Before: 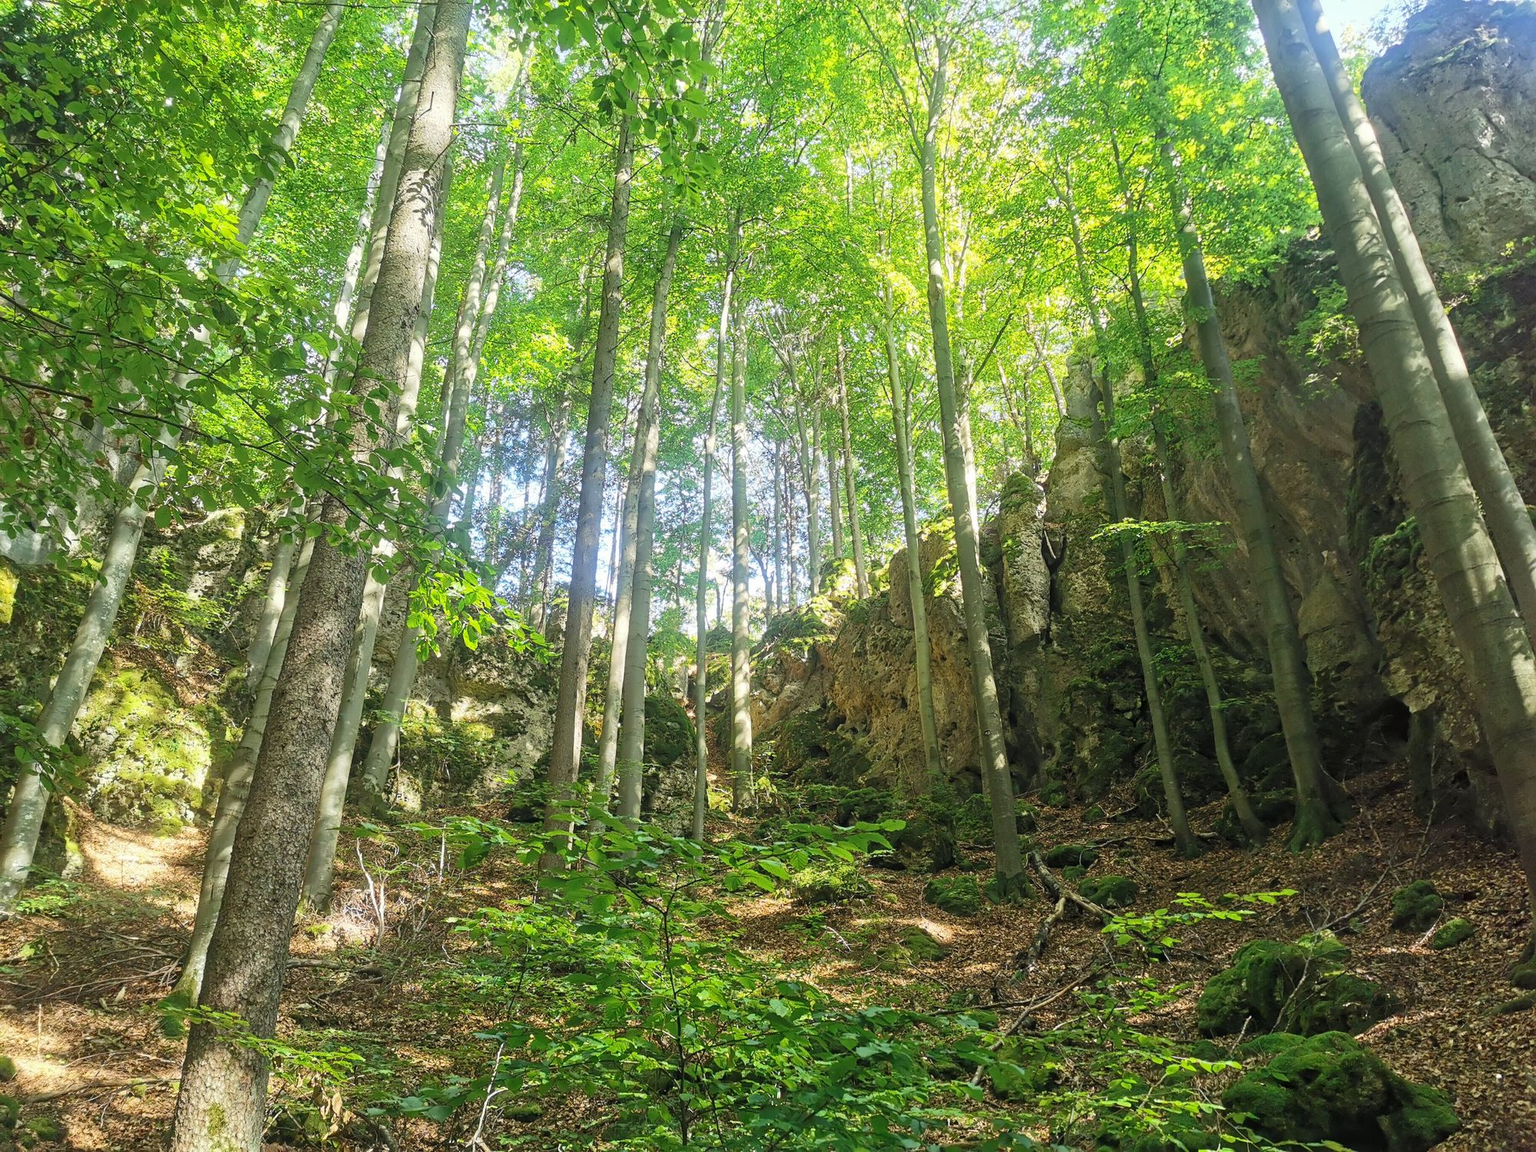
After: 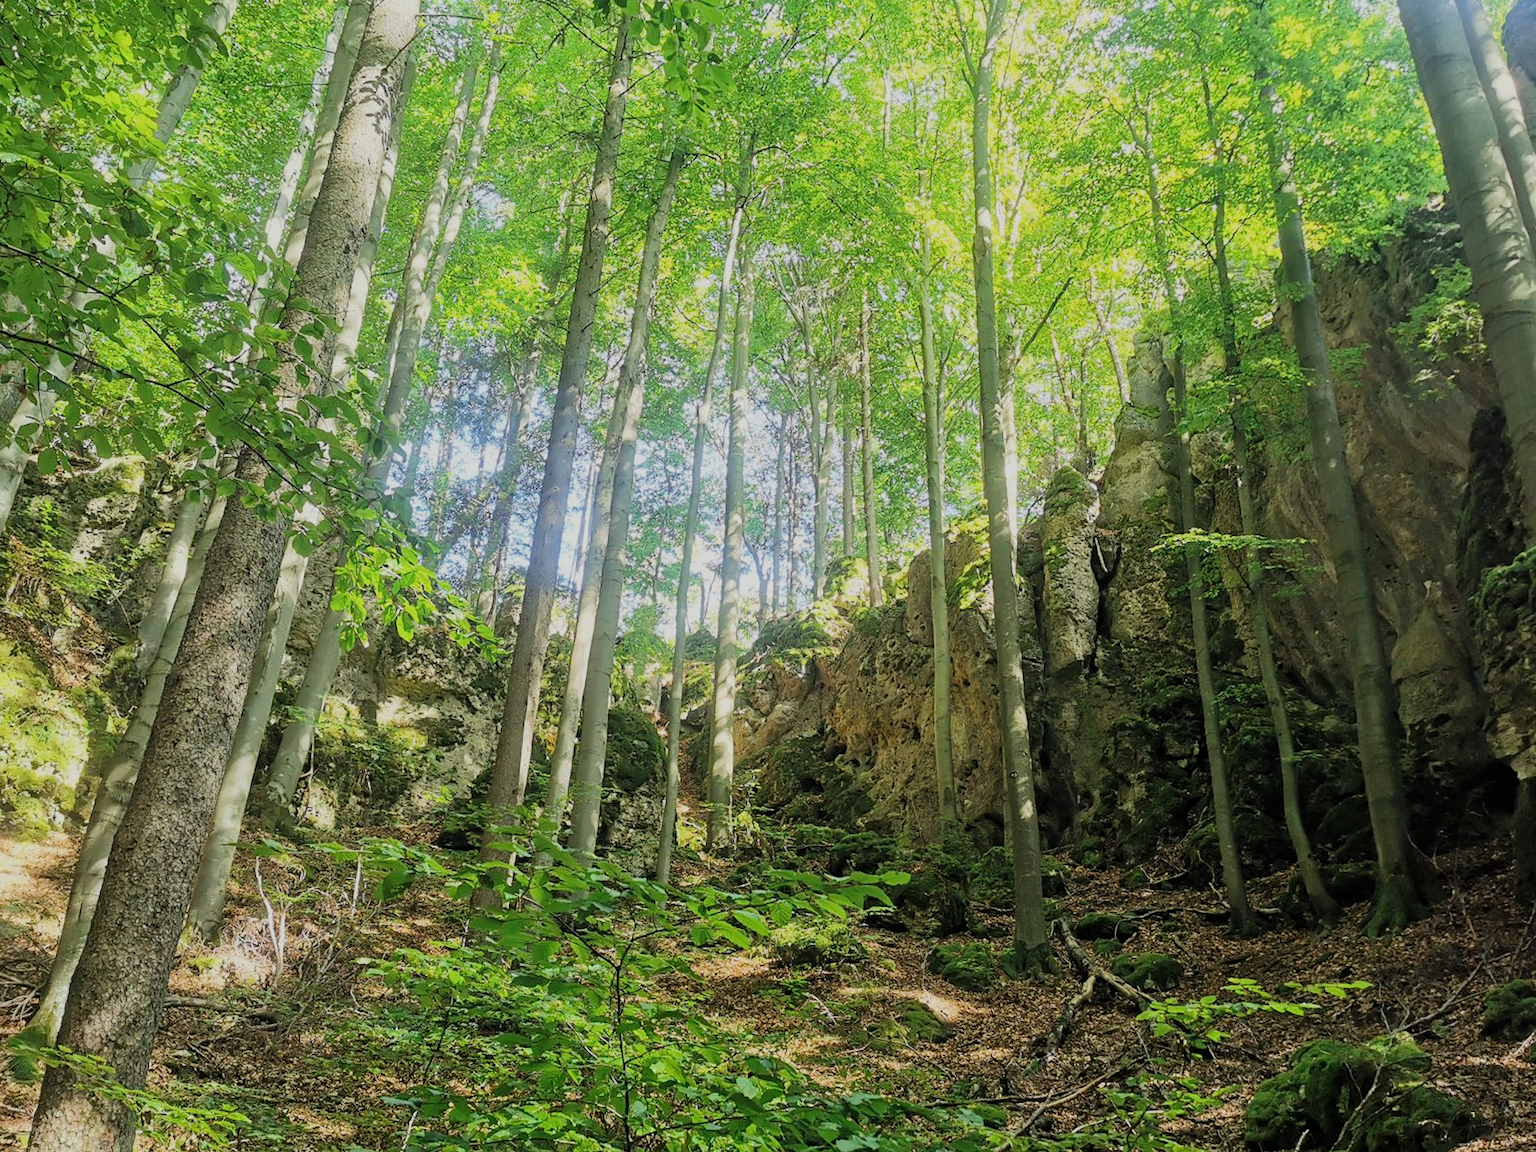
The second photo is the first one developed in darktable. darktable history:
filmic rgb: black relative exposure -7.65 EV, white relative exposure 4.56 EV, hardness 3.61, contrast 1.05
crop and rotate: angle -3.27°, left 5.211%, top 5.211%, right 4.607%, bottom 4.607%
